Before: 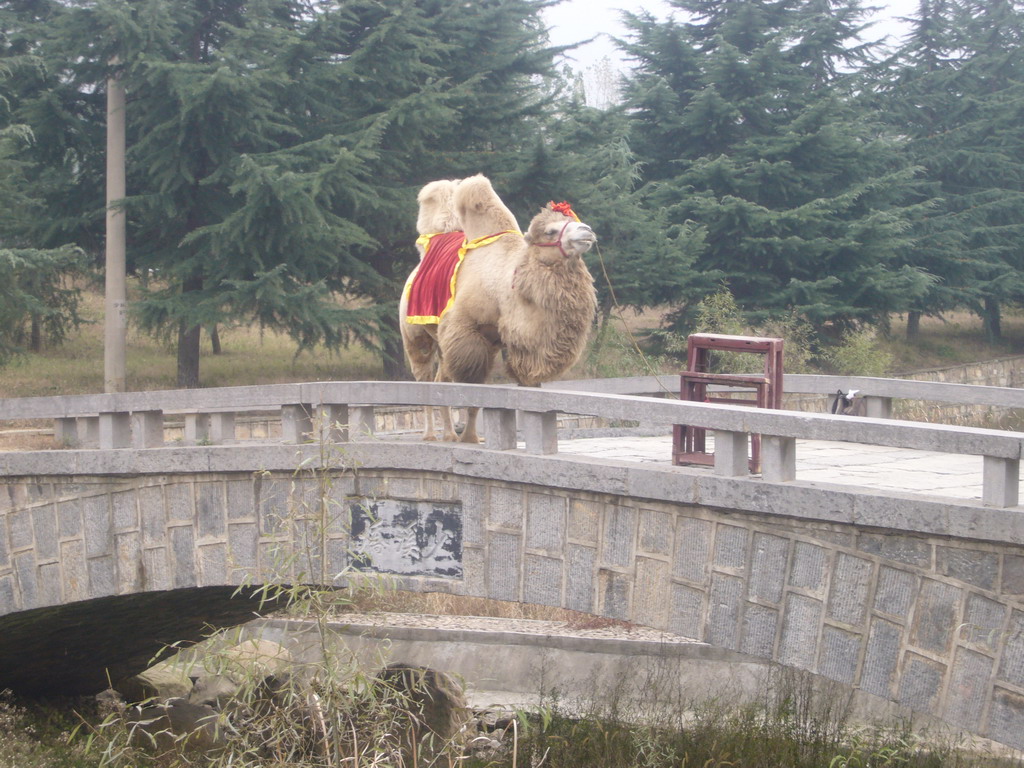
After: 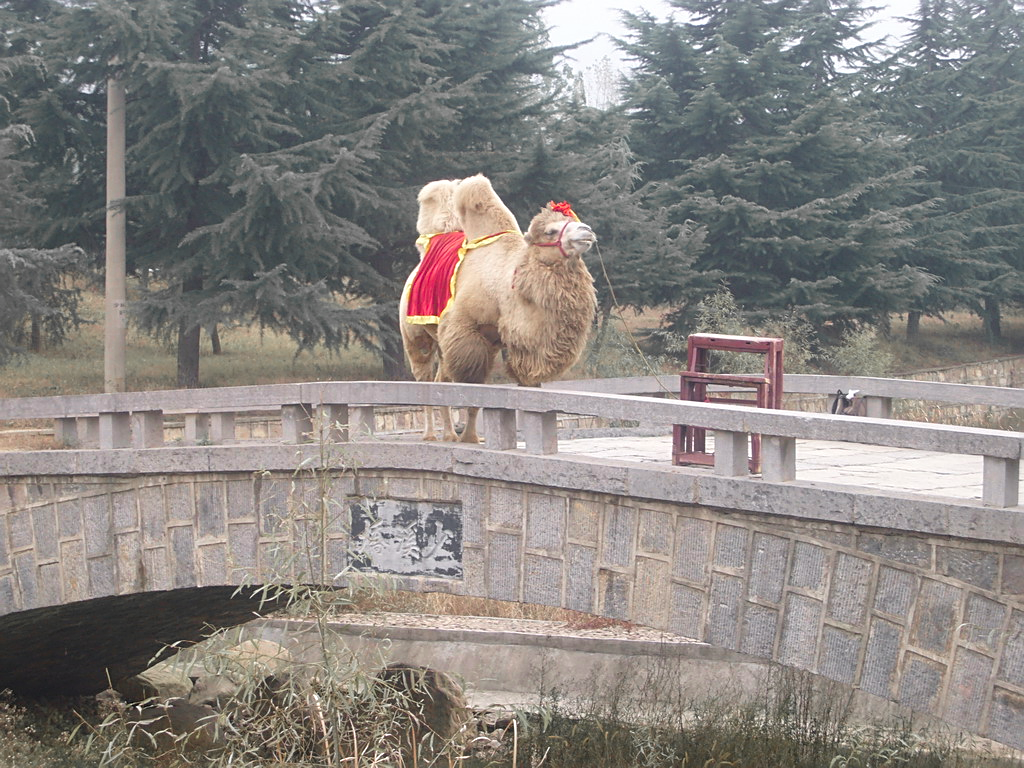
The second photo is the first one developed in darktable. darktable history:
color zones: curves: ch1 [(0, 0.679) (0.143, 0.647) (0.286, 0.261) (0.378, -0.011) (0.571, 0.396) (0.714, 0.399) (0.857, 0.406) (1, 0.679)]
sharpen: on, module defaults
